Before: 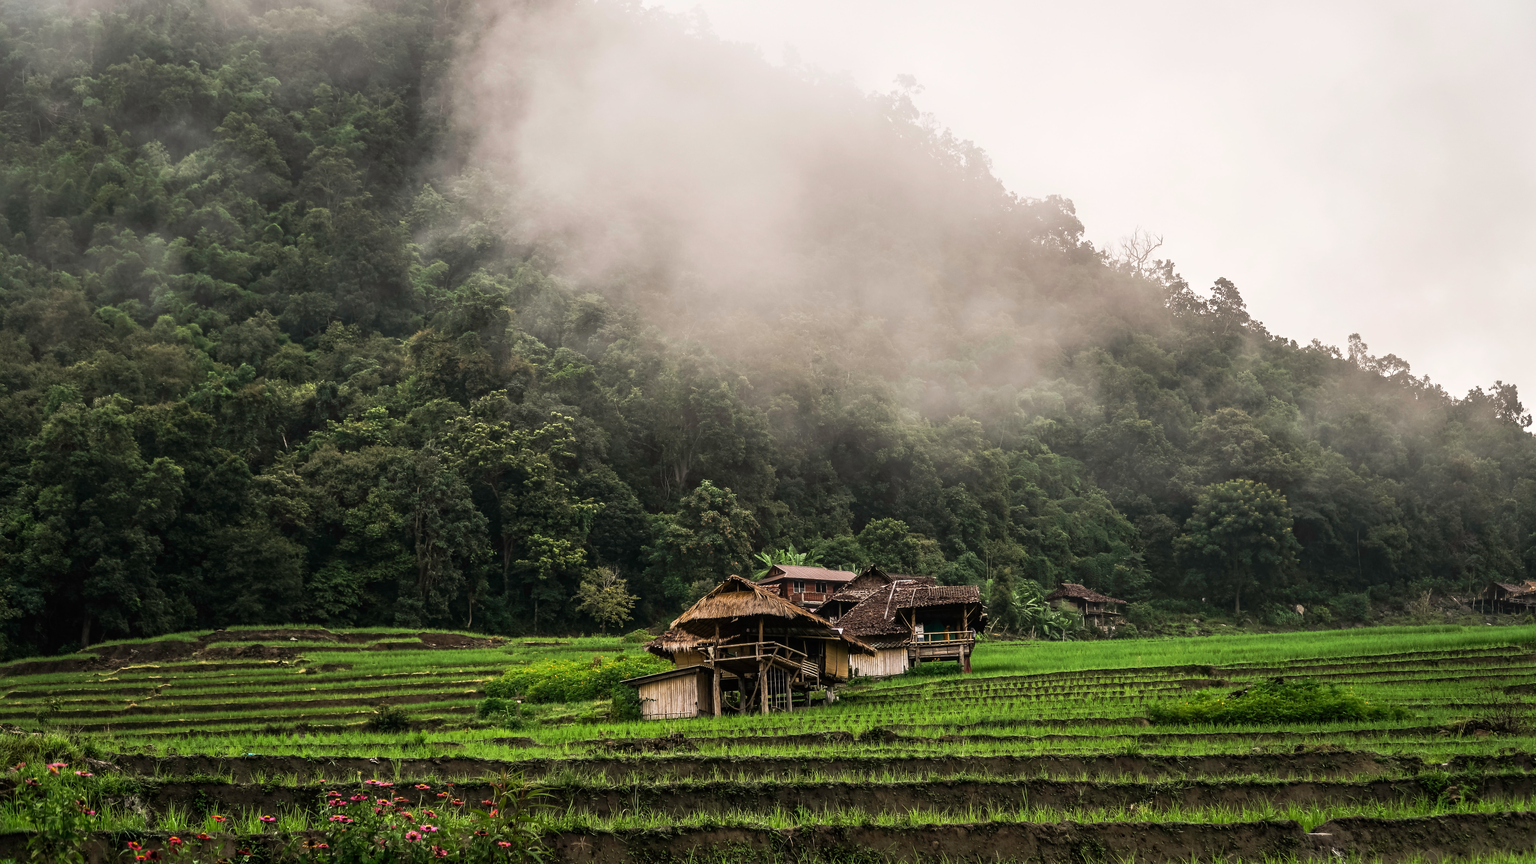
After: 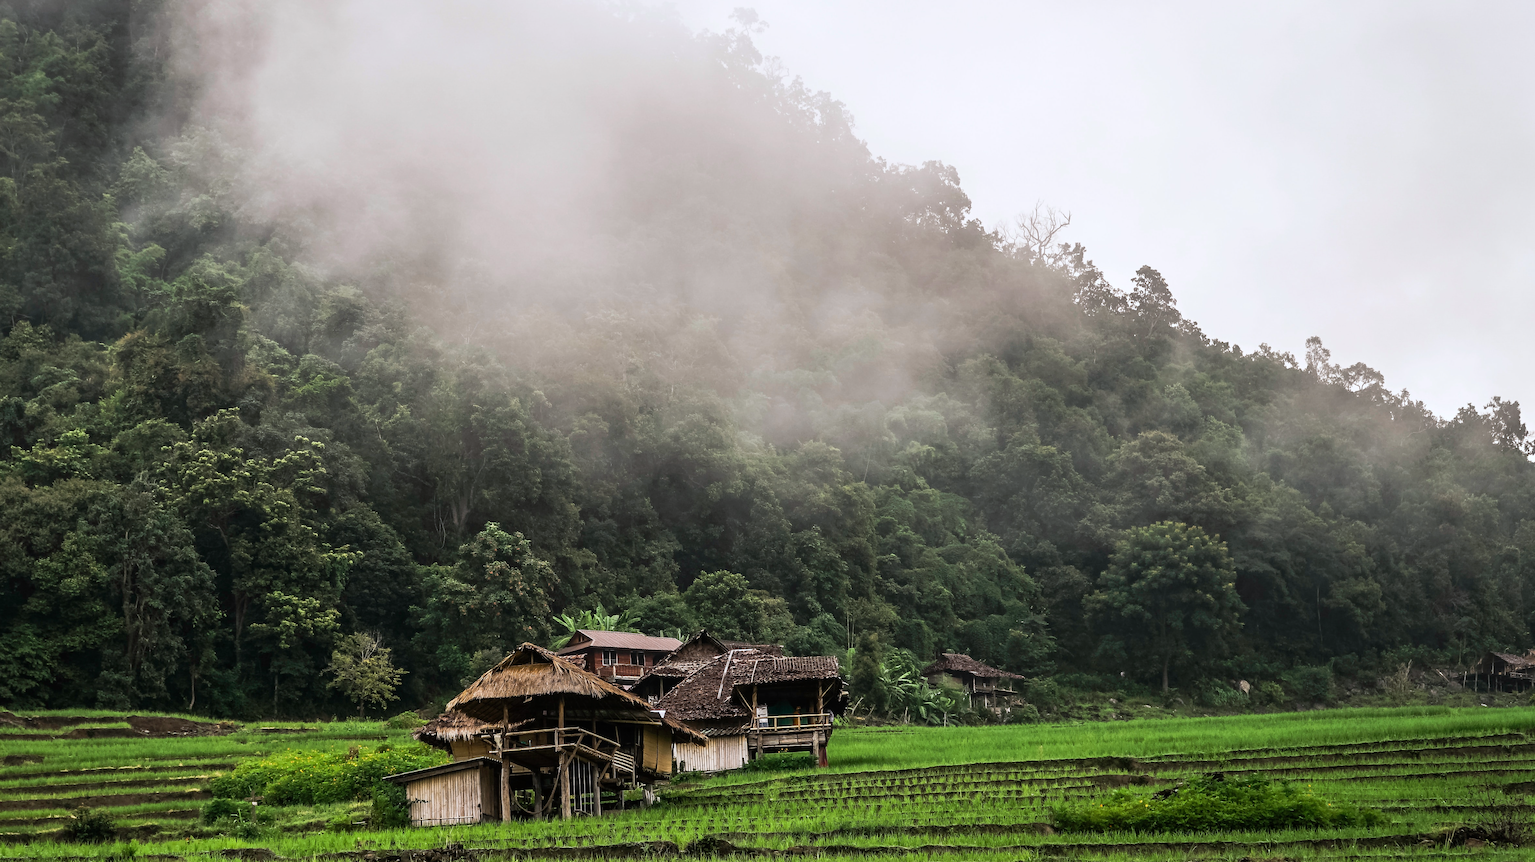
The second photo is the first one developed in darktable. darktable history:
white balance: red 0.967, blue 1.049
crop and rotate: left 20.74%, top 7.912%, right 0.375%, bottom 13.378%
tone equalizer: on, module defaults
